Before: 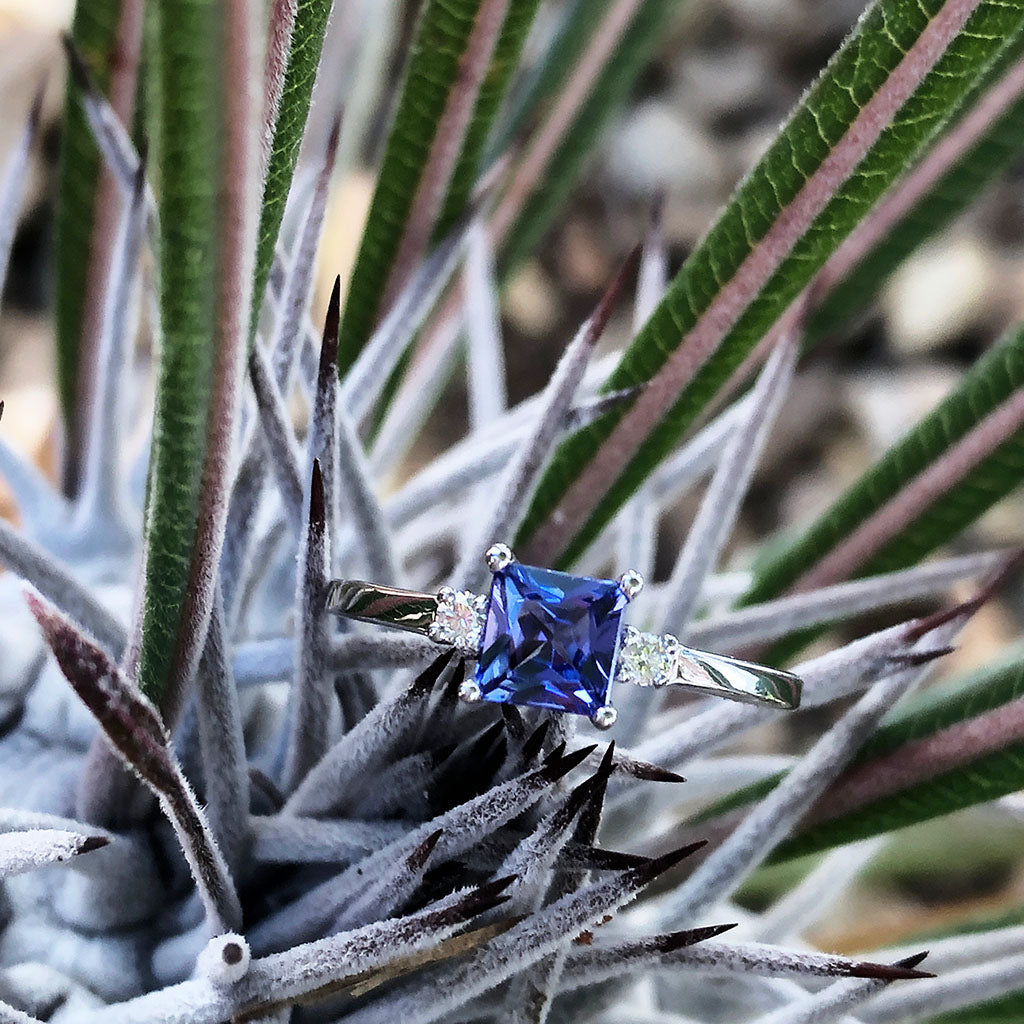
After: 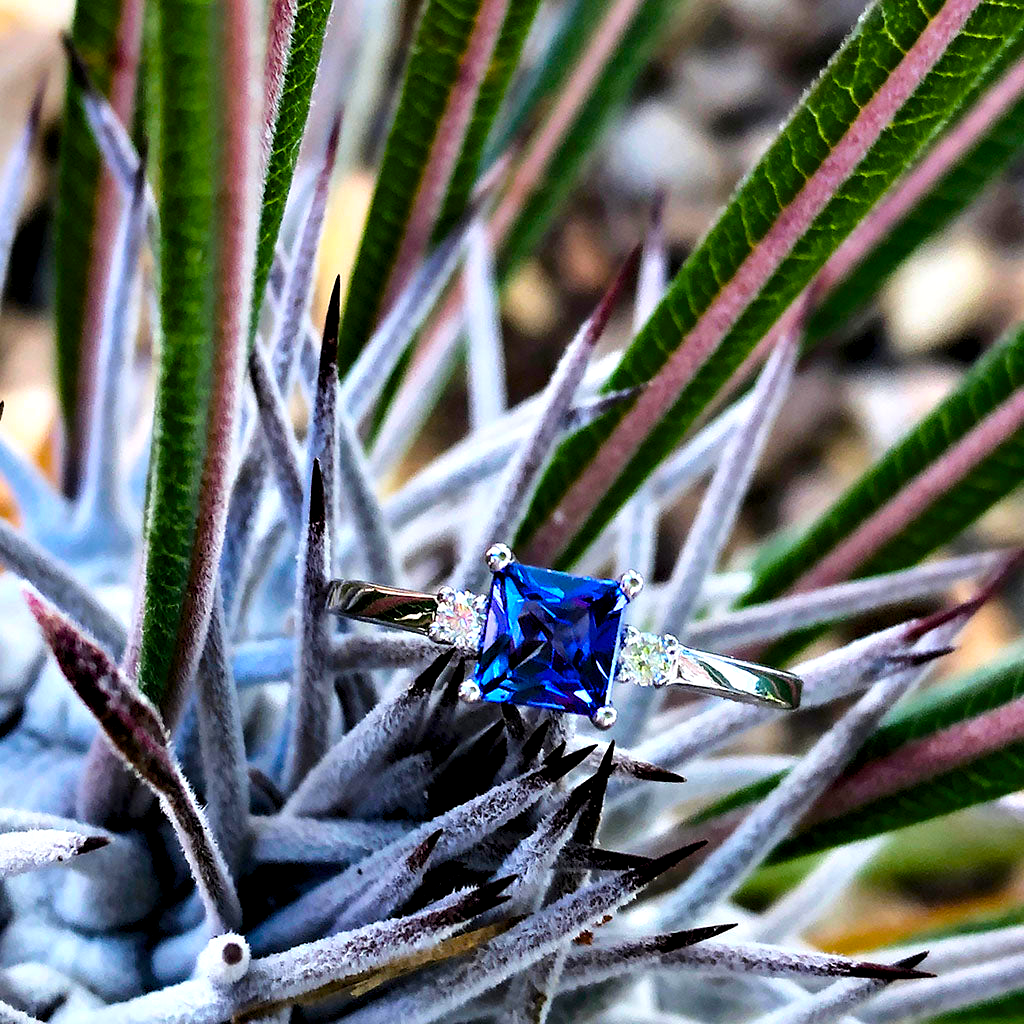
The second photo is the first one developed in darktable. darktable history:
color balance rgb: linear chroma grading › global chroma 25%, perceptual saturation grading › global saturation 50%
contrast equalizer: octaves 7, y [[0.528, 0.548, 0.563, 0.562, 0.546, 0.526], [0.55 ×6], [0 ×6], [0 ×6], [0 ×6]]
